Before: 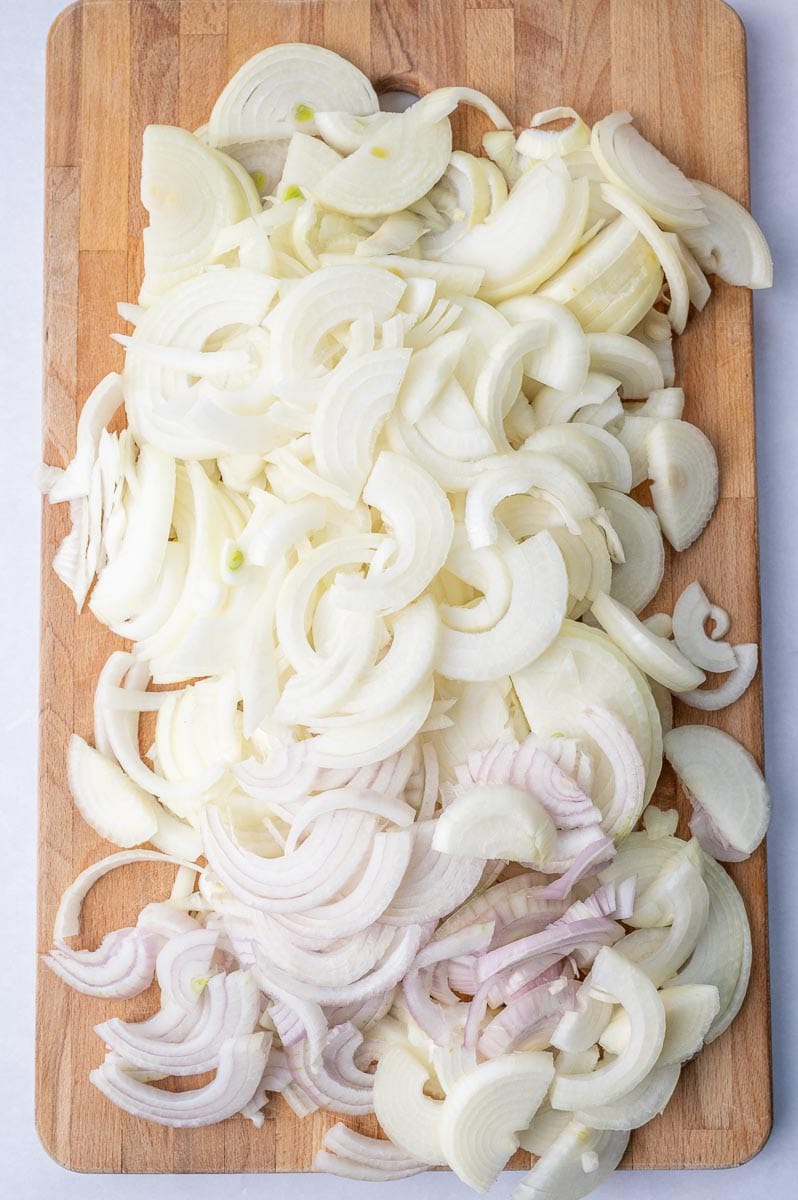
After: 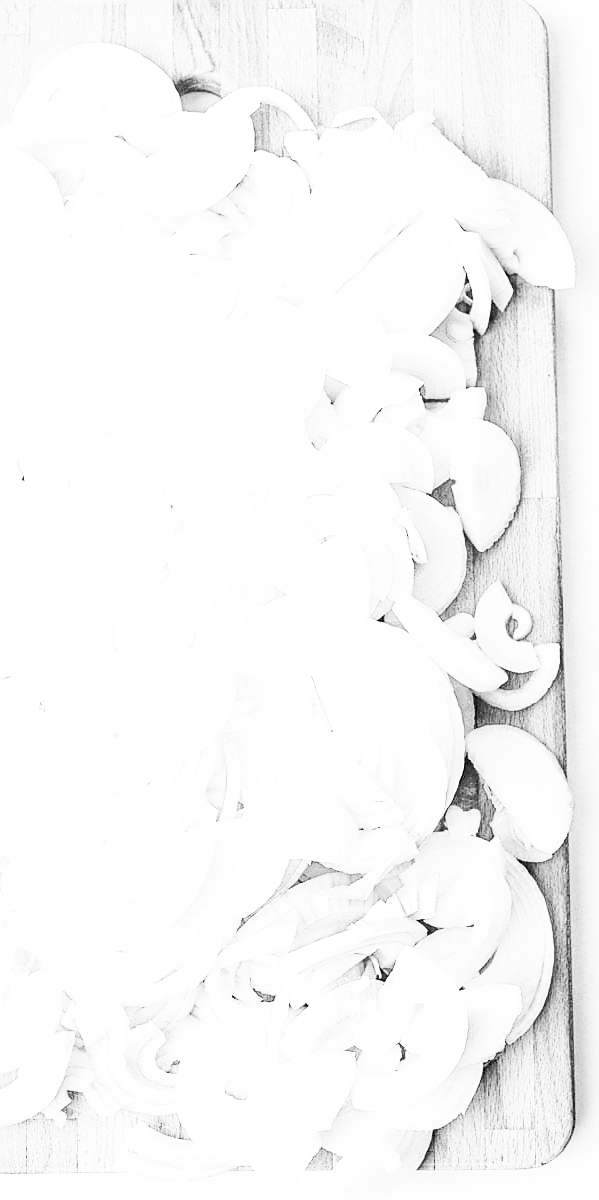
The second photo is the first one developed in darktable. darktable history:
exposure: compensate highlight preservation false
contrast brightness saturation: contrast 0.541, brightness 0.48, saturation -0.996
tone equalizer: -8 EV -0.719 EV, -7 EV -0.679 EV, -6 EV -0.56 EV, -5 EV -0.394 EV, -3 EV 0.379 EV, -2 EV 0.6 EV, -1 EV 0.678 EV, +0 EV 0.728 EV
shadows and highlights: shadows -71.34, highlights 36.27, soften with gaussian
crop and rotate: left 24.927%
sharpen: on, module defaults
